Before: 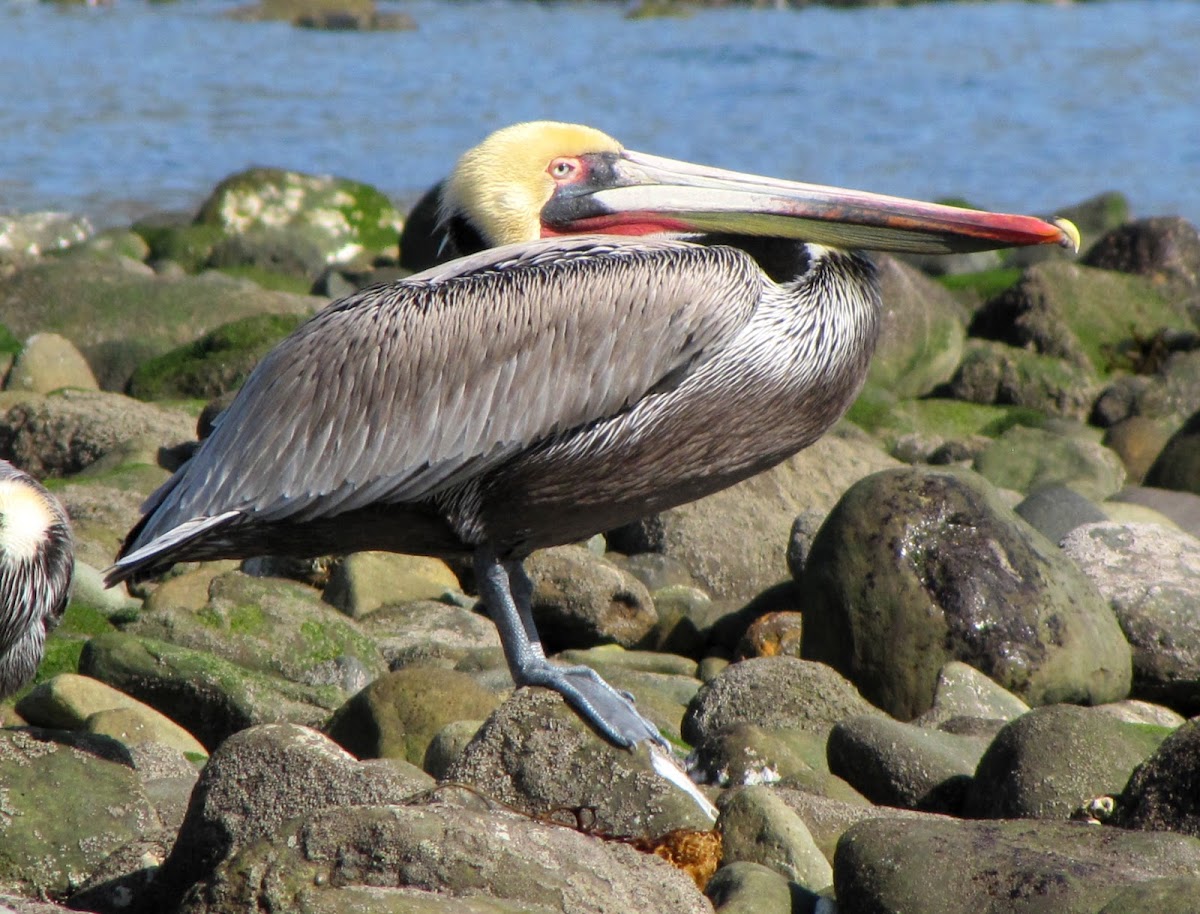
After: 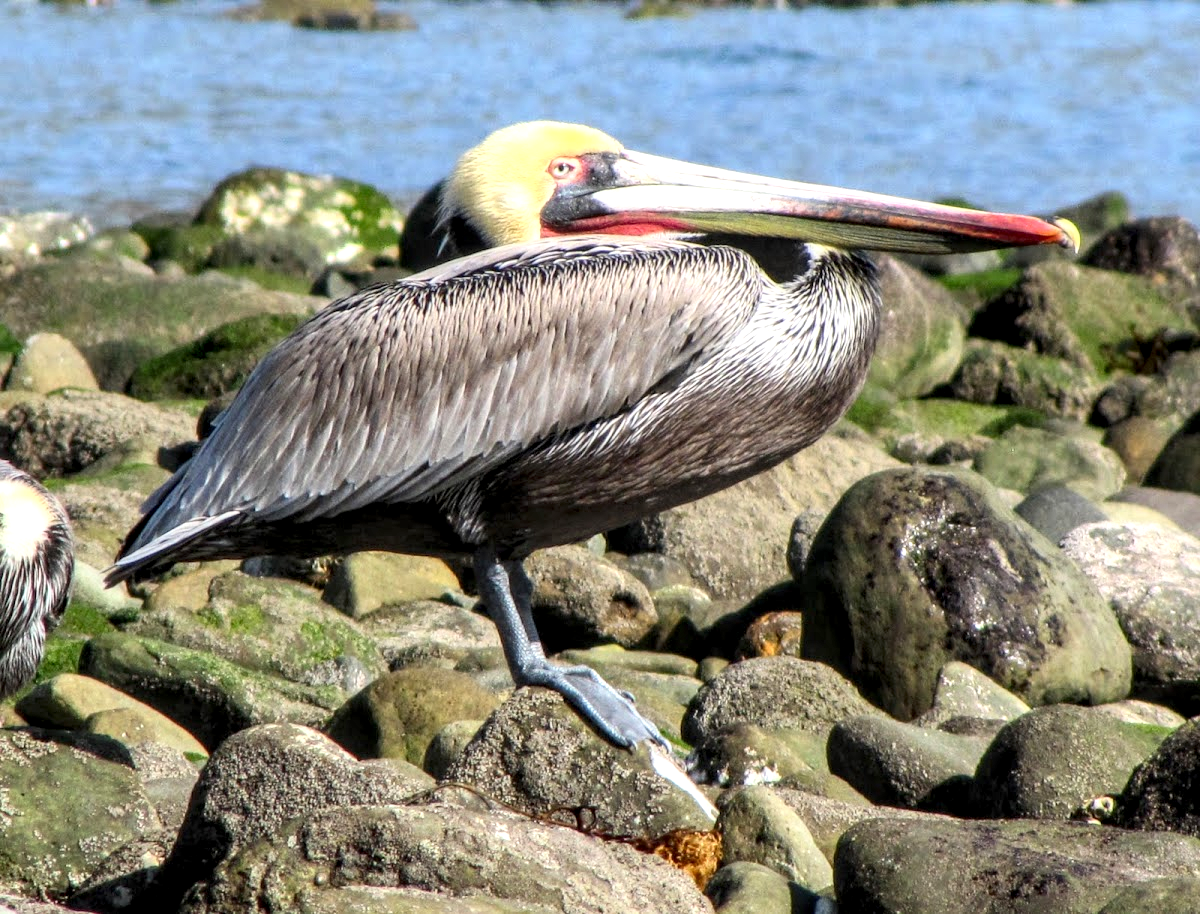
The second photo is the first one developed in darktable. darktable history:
local contrast: detail 150%
contrast brightness saturation: contrast 0.205, brightness 0.143, saturation 0.148
